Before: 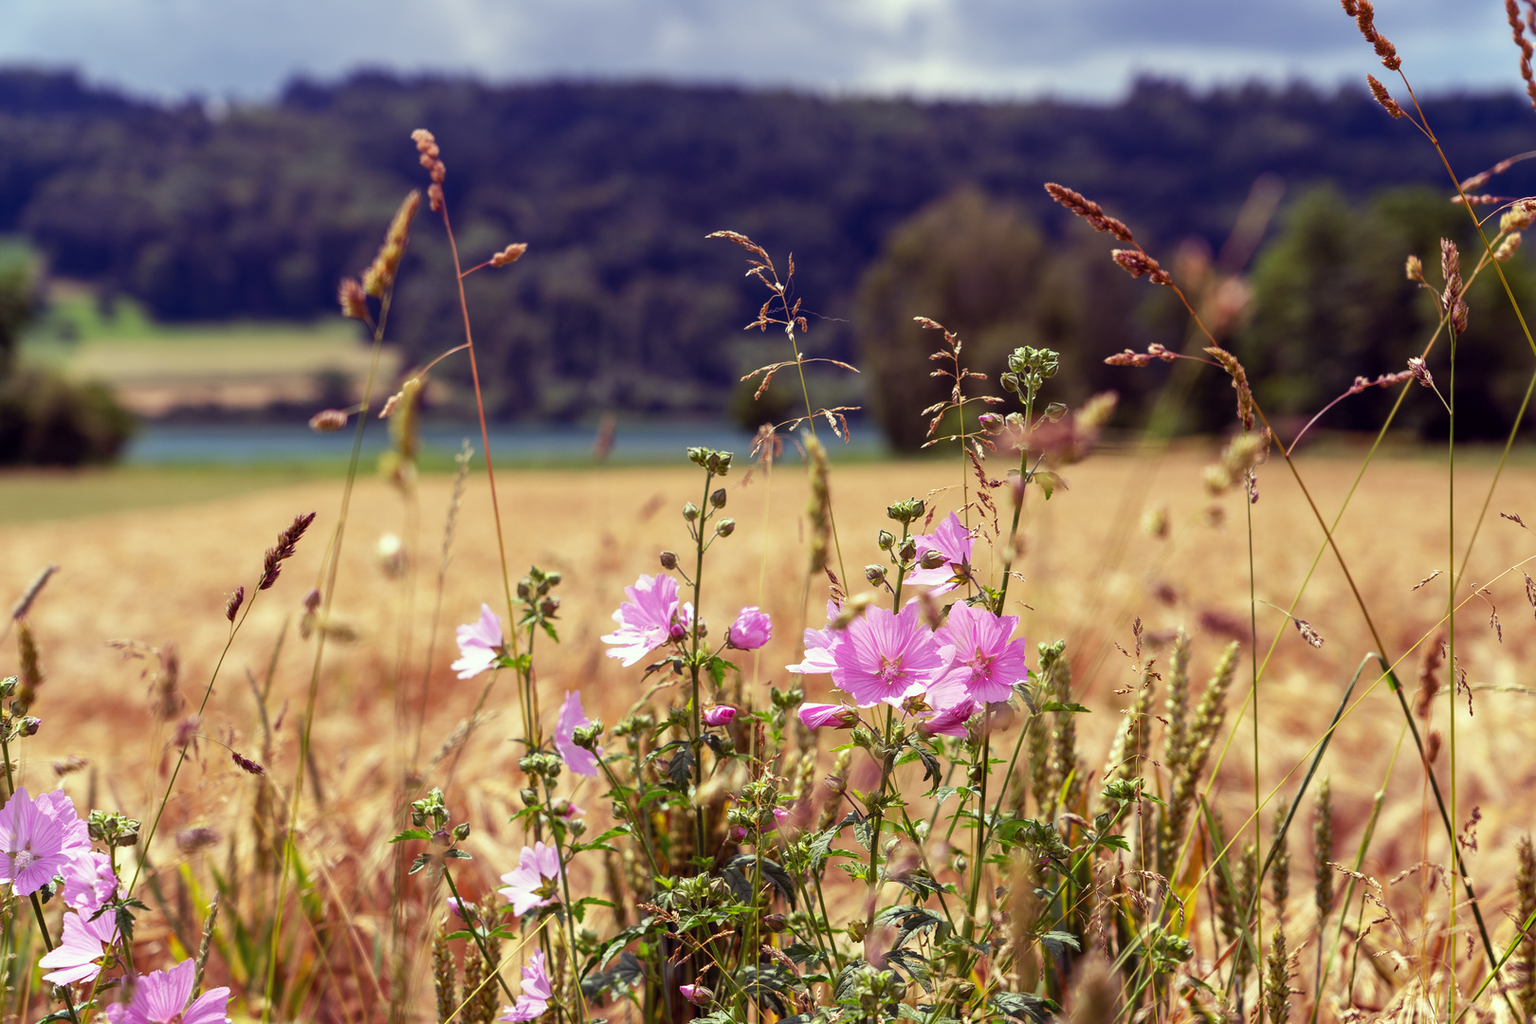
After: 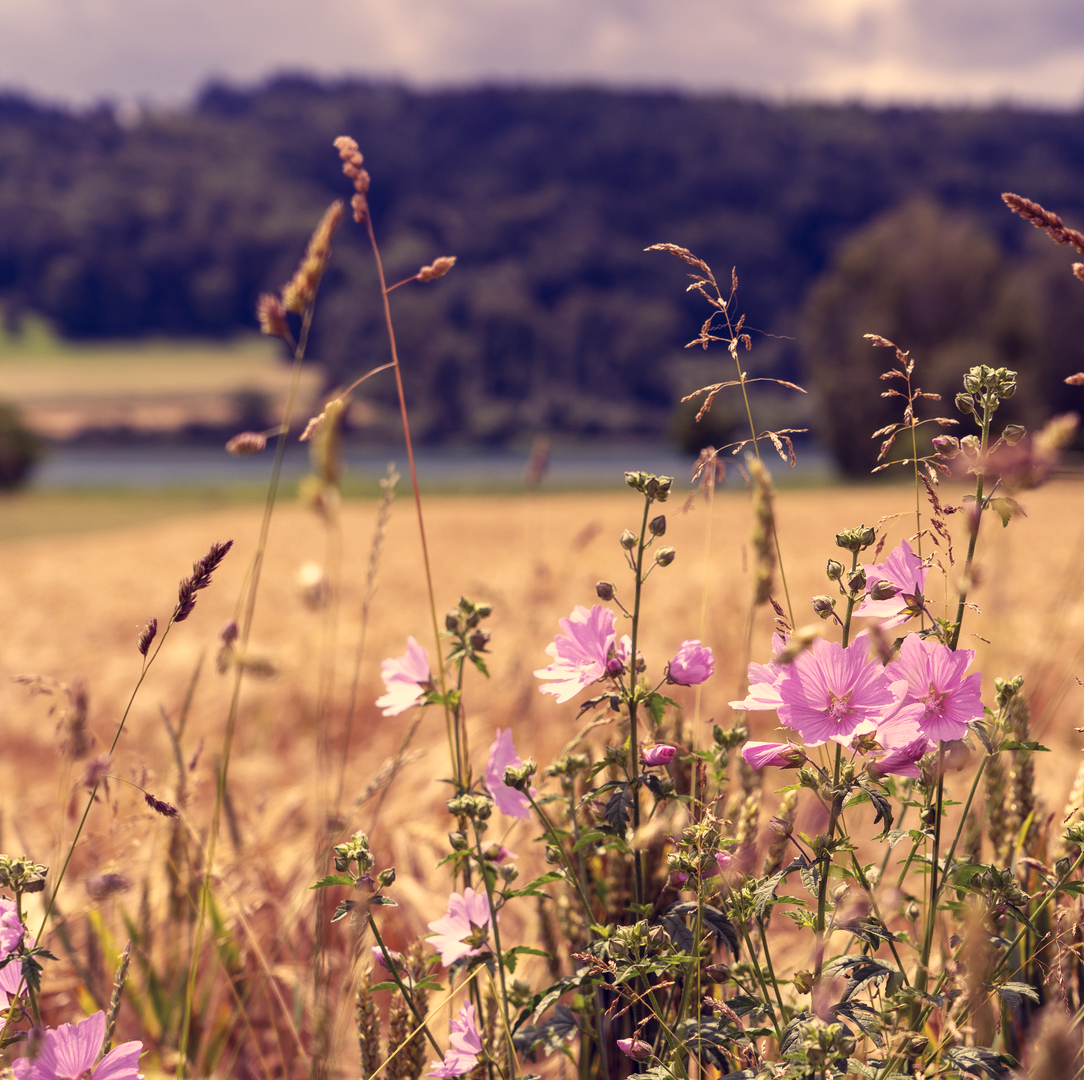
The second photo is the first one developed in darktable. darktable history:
crop and rotate: left 6.209%, right 26.877%
color correction: highlights a* 20.12, highlights b* 27.18, shadows a* 3.37, shadows b* -17.8, saturation 0.728
